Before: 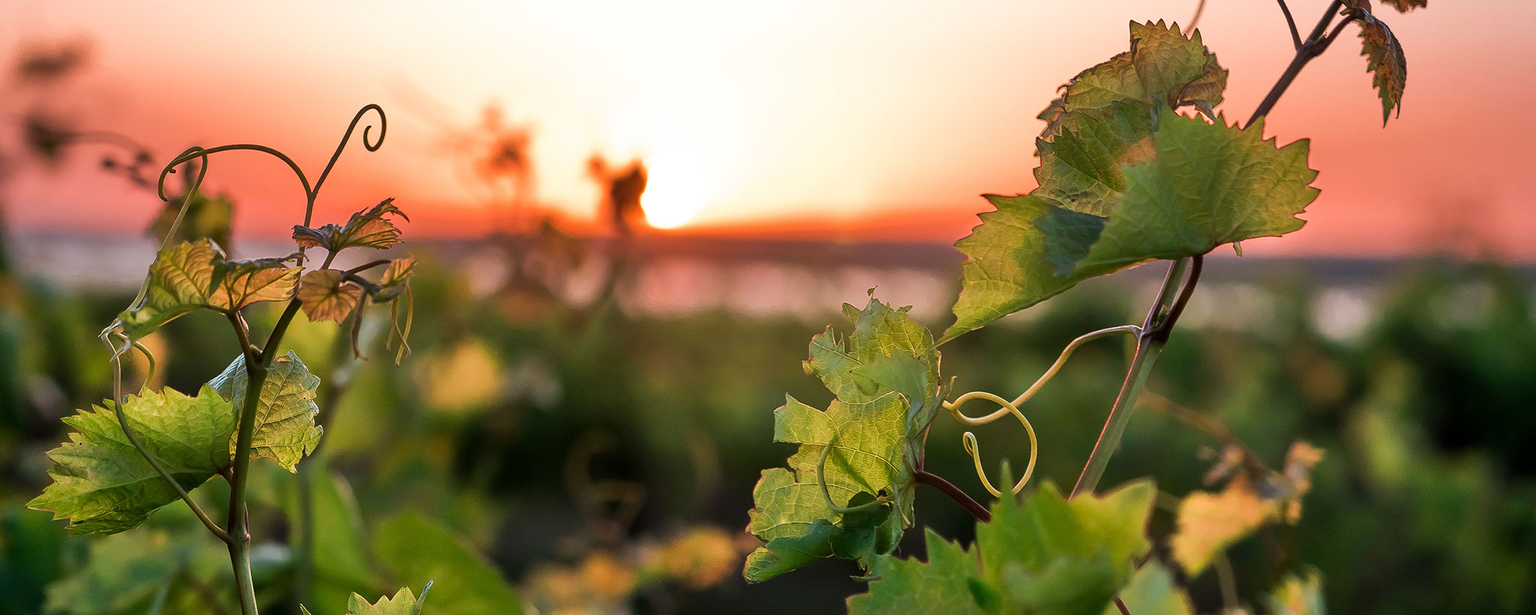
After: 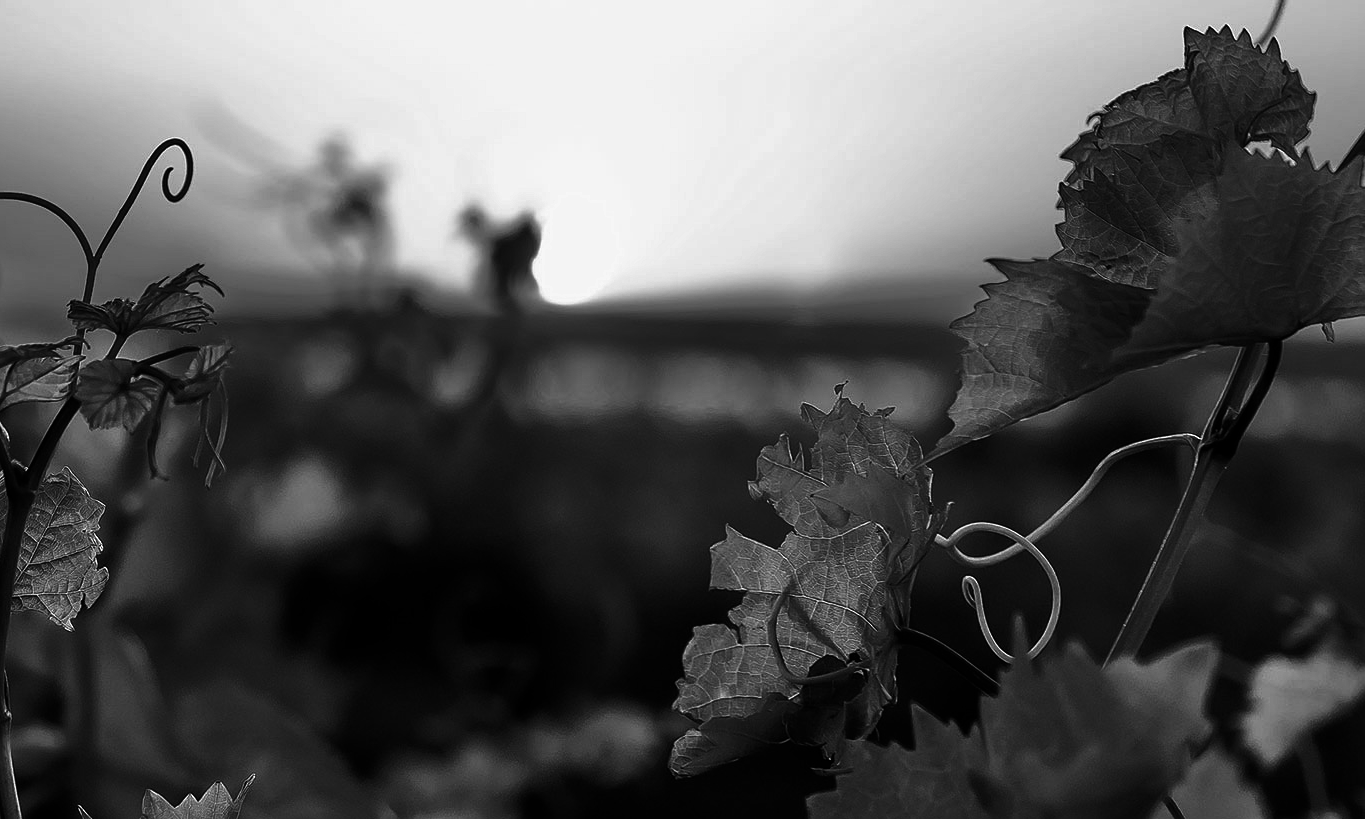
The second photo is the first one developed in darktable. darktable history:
contrast brightness saturation: contrast -0.03, brightness -0.59, saturation -1
base curve: curves: ch0 [(0, 0) (0.989, 0.992)], preserve colors none
sharpen: radius 1.272, amount 0.305, threshold 0
crop and rotate: left 15.754%, right 17.579%
